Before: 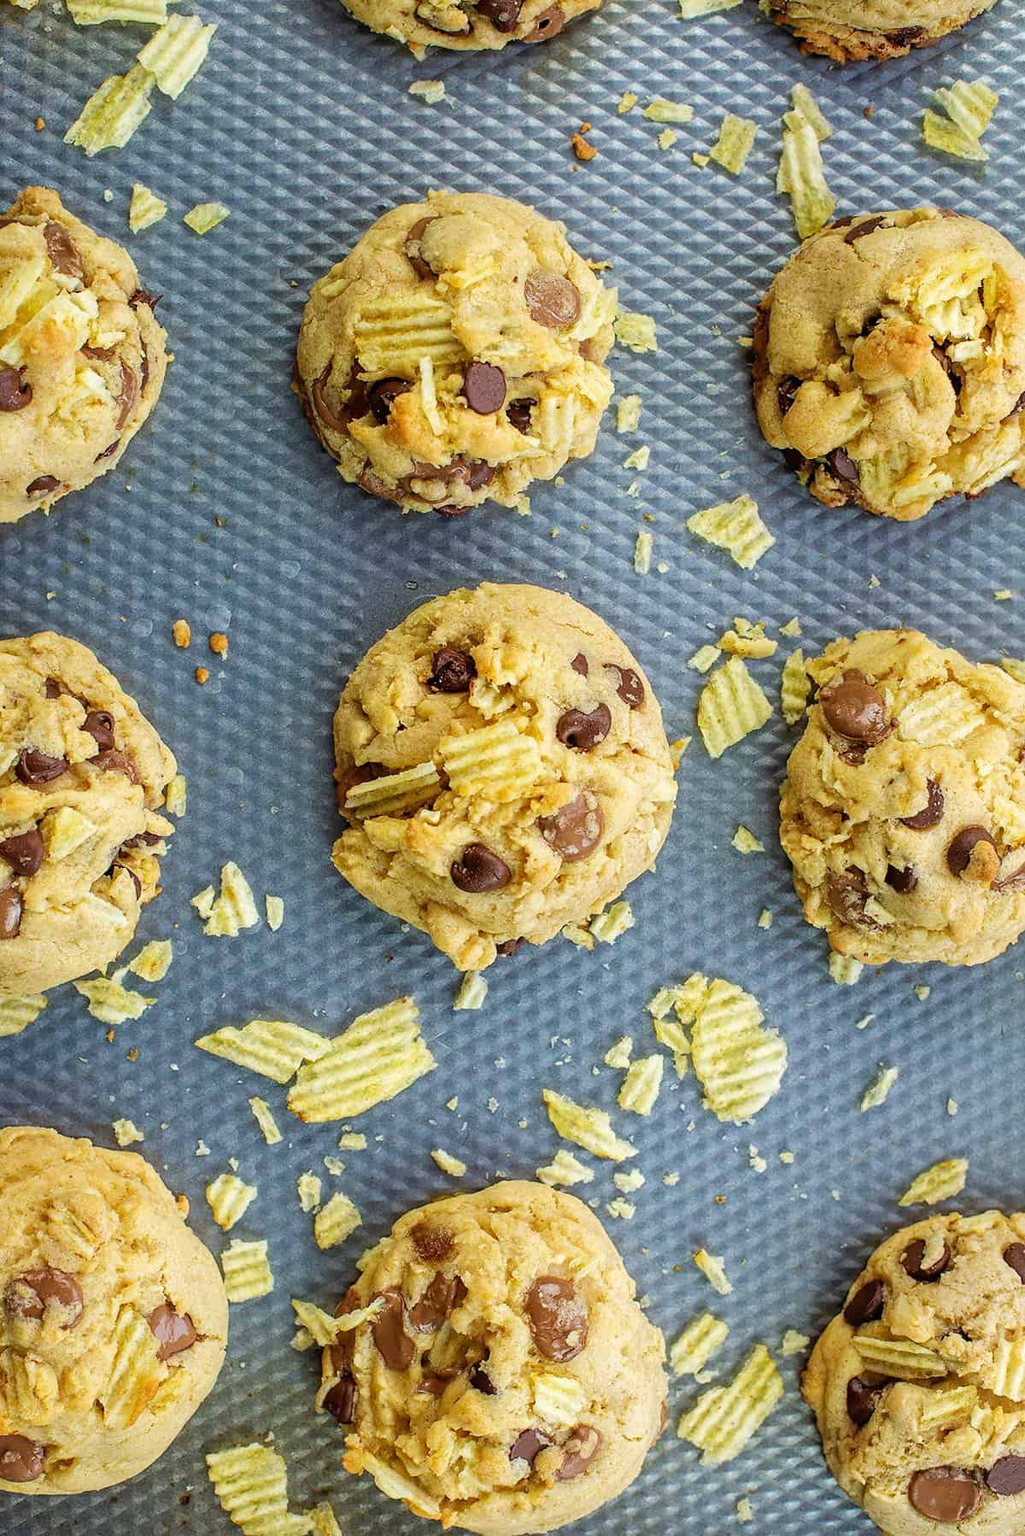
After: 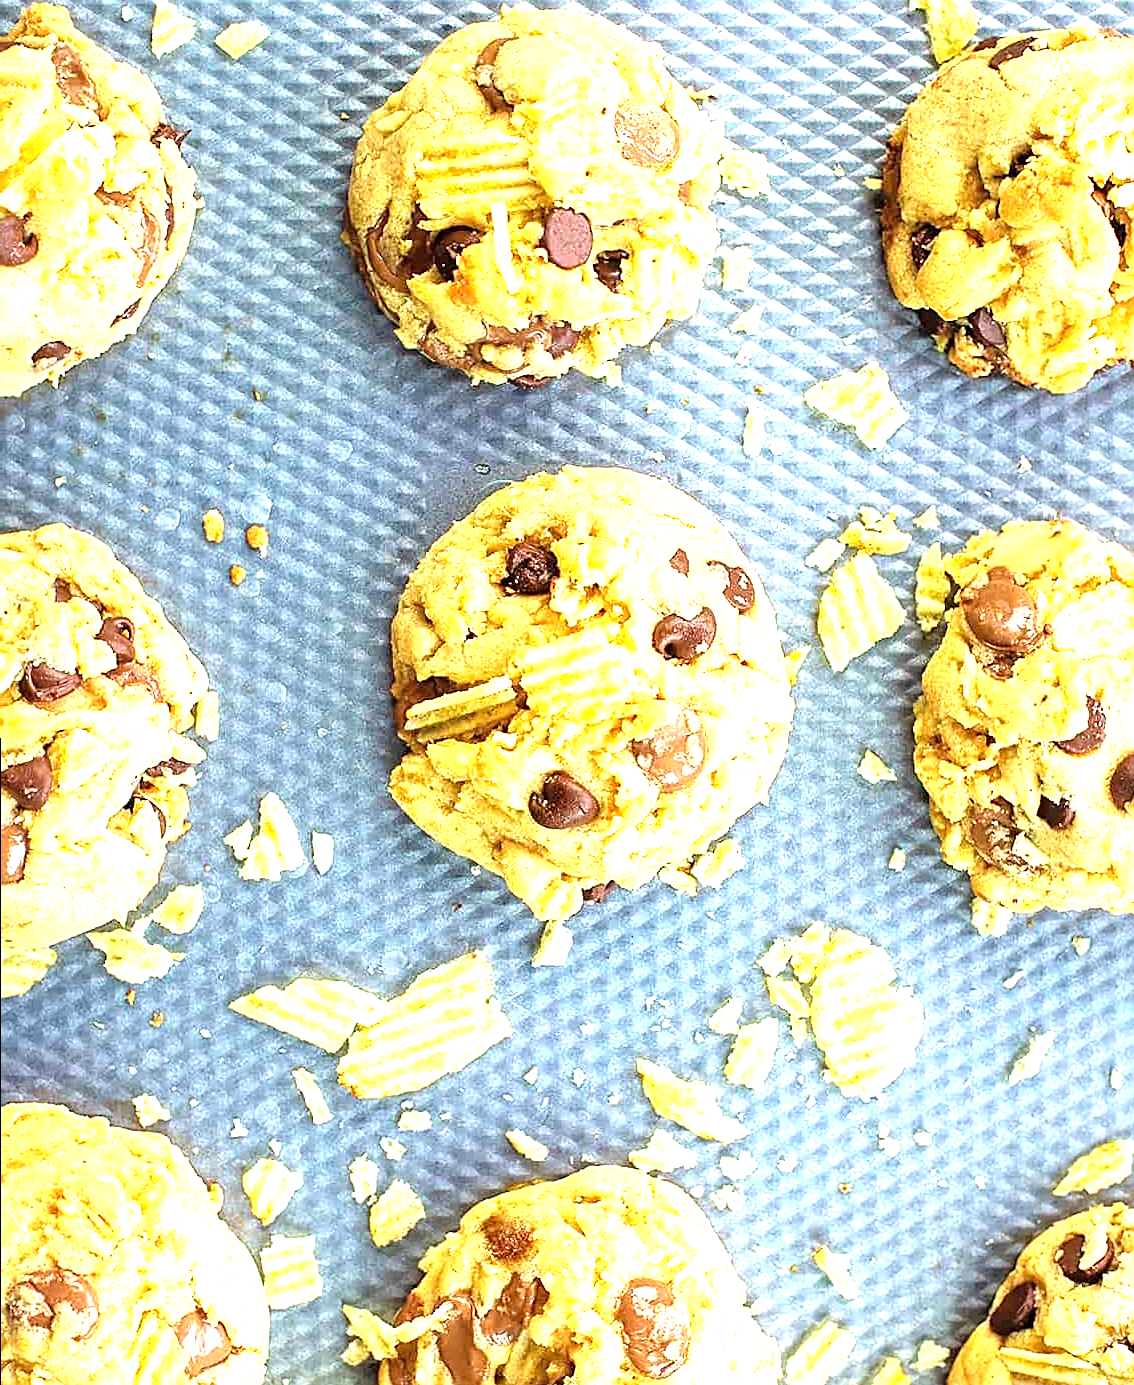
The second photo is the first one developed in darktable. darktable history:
exposure: black level correction 0, exposure 1.68 EV, compensate highlight preservation false
crop and rotate: angle 0.06°, top 12.068%, right 5.611%, bottom 10.903%
sharpen: on, module defaults
